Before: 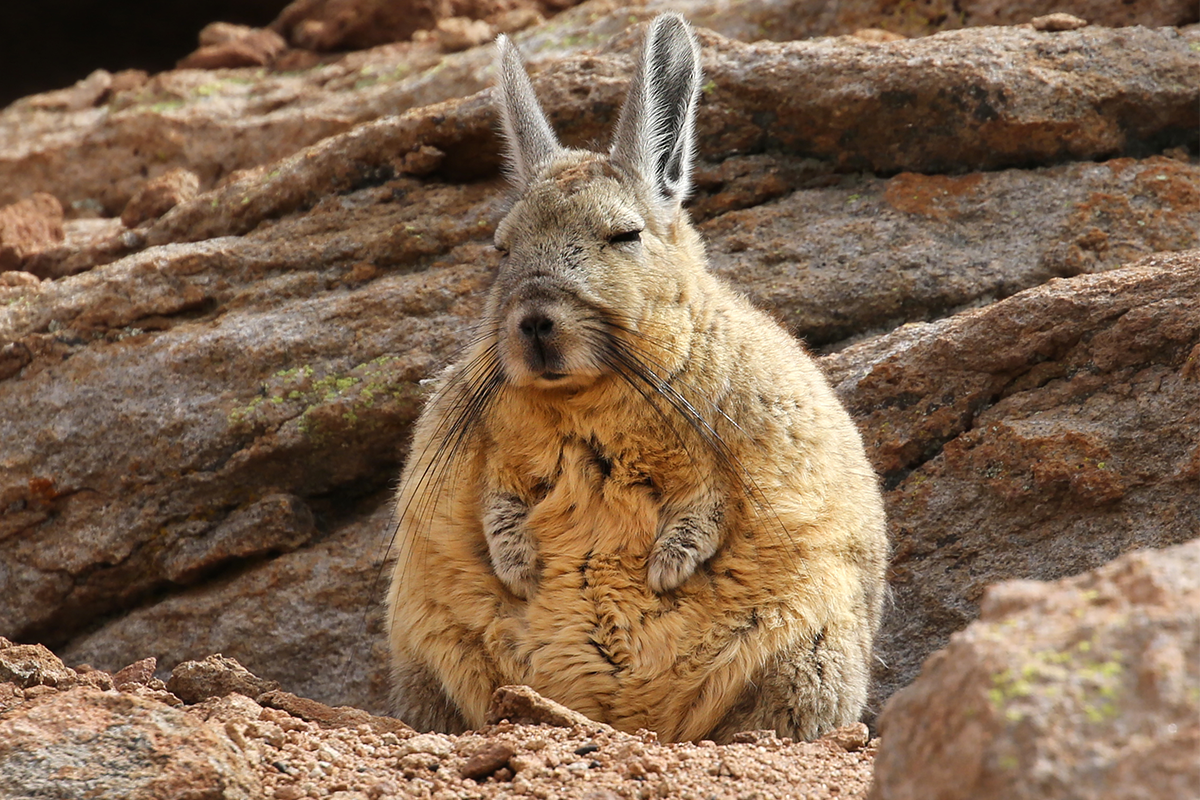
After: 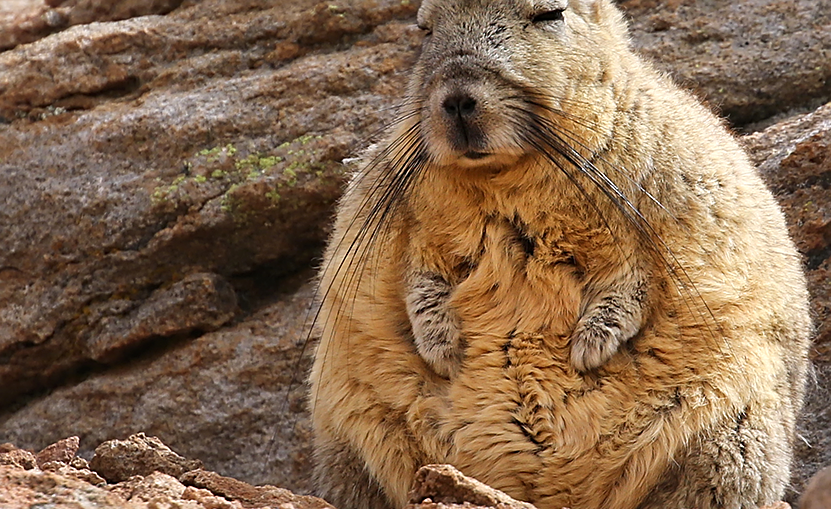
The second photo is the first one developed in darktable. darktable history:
crop: left 6.488%, top 27.668%, right 24.183%, bottom 8.656%
white balance: red 1.004, blue 1.024
sharpen: on, module defaults
